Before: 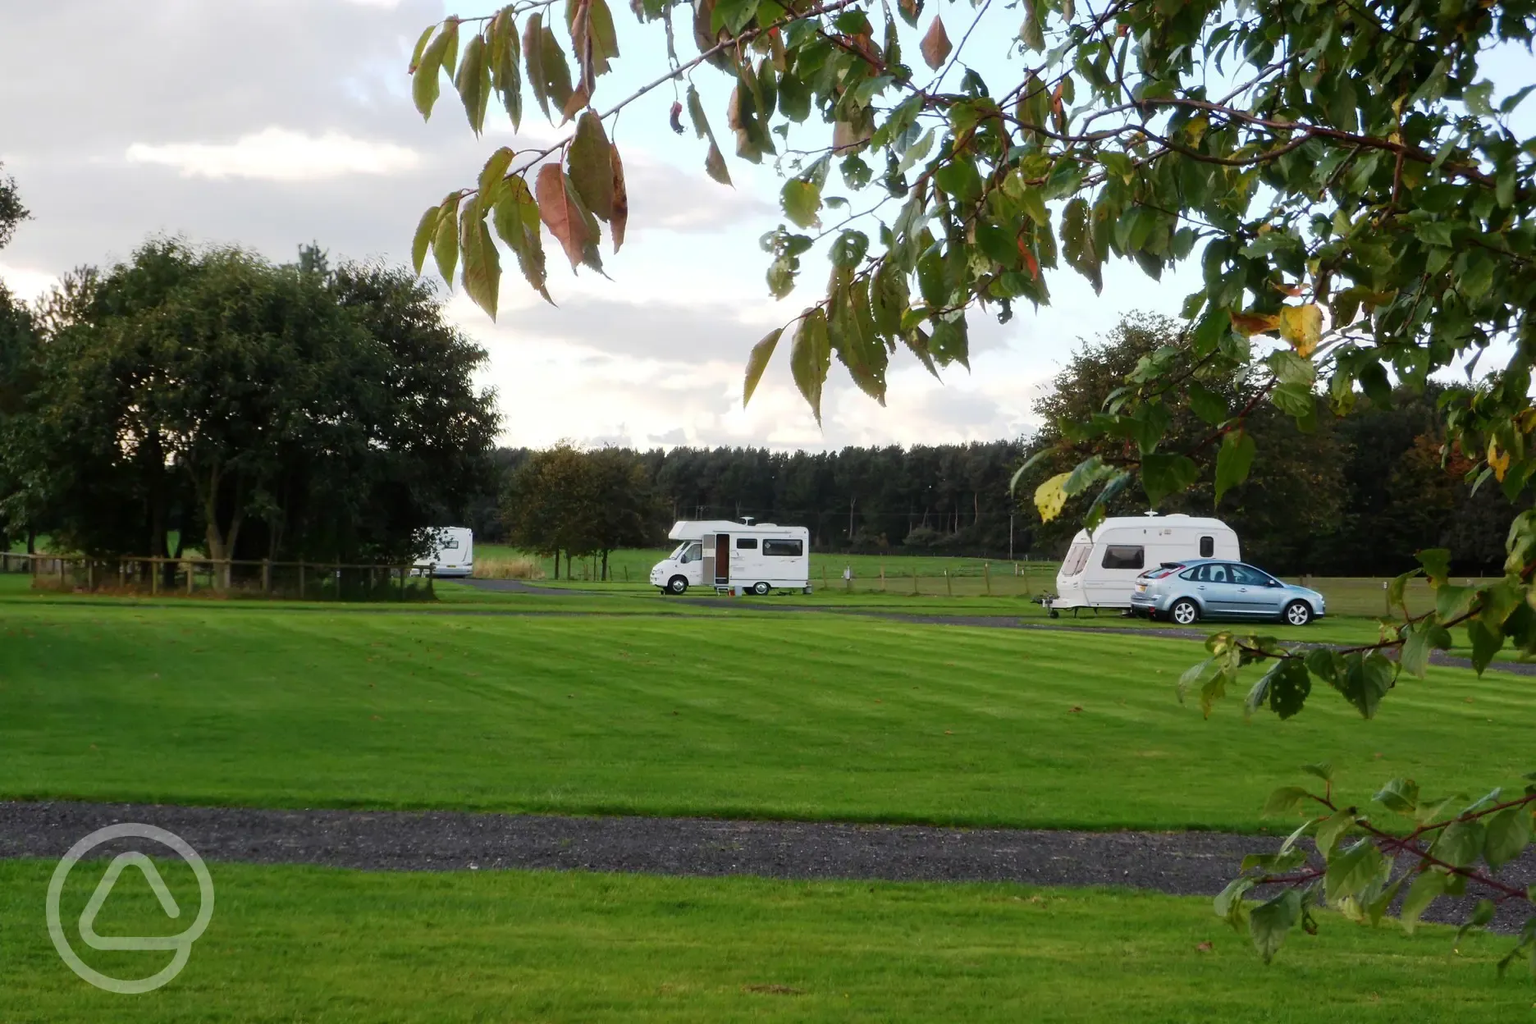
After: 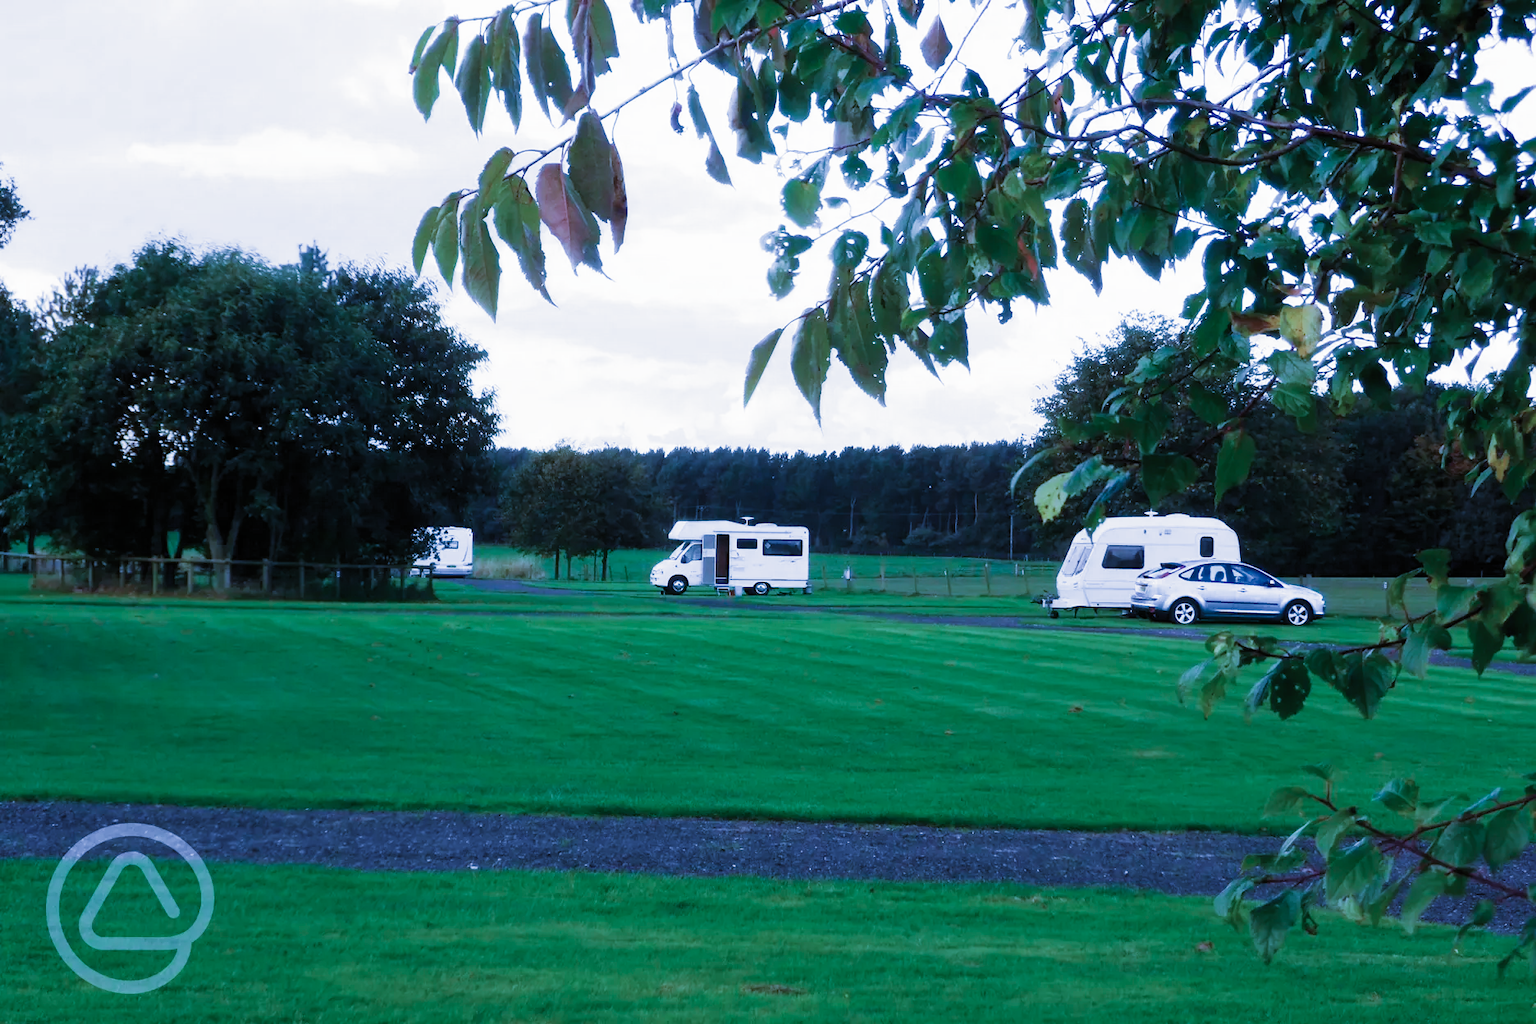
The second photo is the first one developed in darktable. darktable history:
filmic rgb: black relative exposure -8 EV, white relative exposure 3.87 EV, threshold 3.02 EV, hardness 4.3, color science v5 (2021), contrast in shadows safe, contrast in highlights safe, enable highlight reconstruction true
color calibration: illuminant as shot in camera, x 0.463, y 0.421, temperature 2672.99 K
